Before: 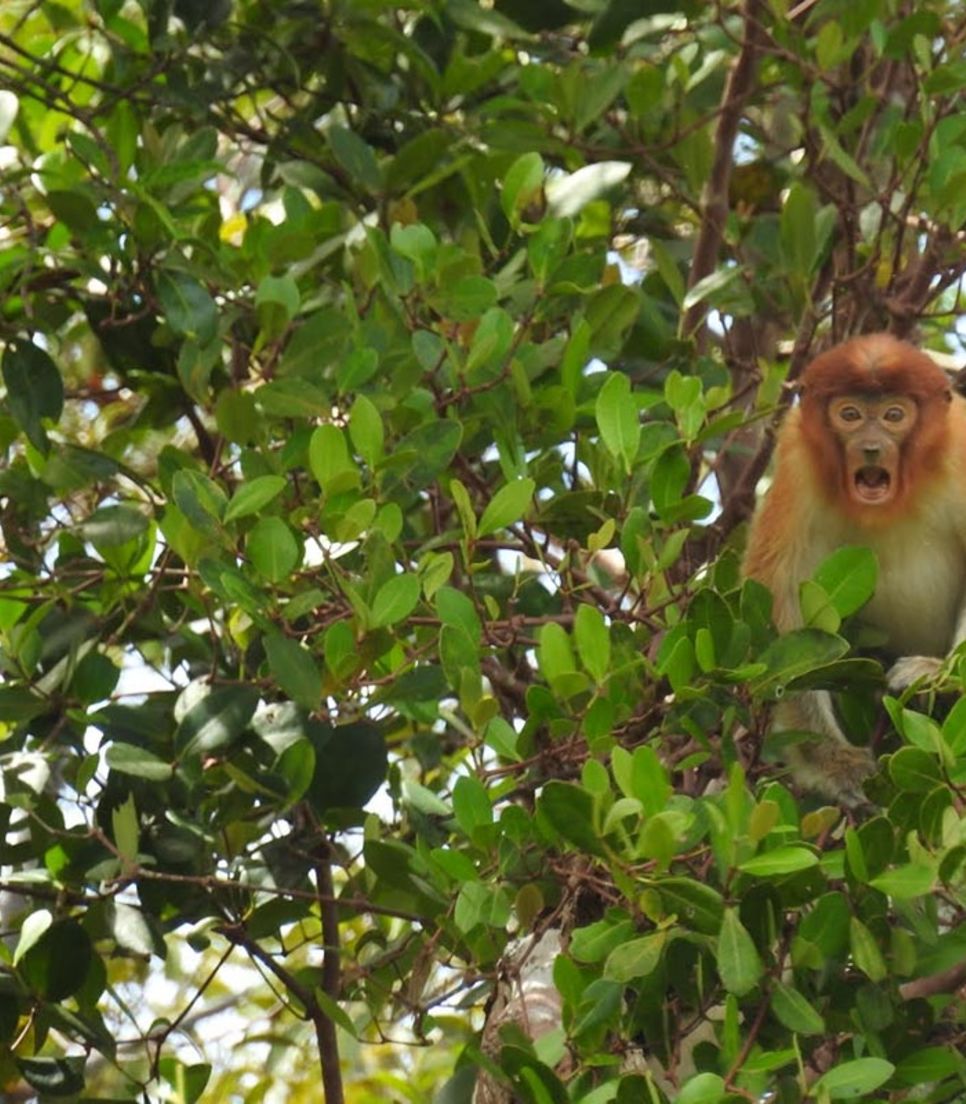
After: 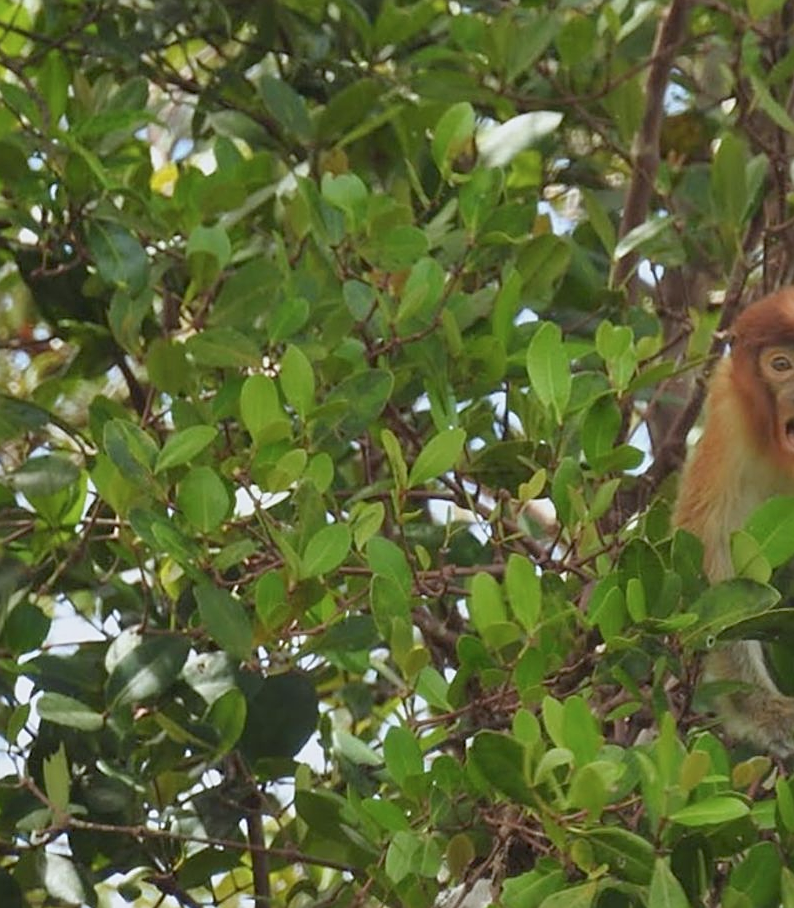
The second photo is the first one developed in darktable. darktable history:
shadows and highlights: soften with gaussian
tone equalizer: on, module defaults
color balance: contrast -15%
white balance: red 0.976, blue 1.04
crop and rotate: left 7.196%, top 4.574%, right 10.605%, bottom 13.178%
sharpen: on, module defaults
